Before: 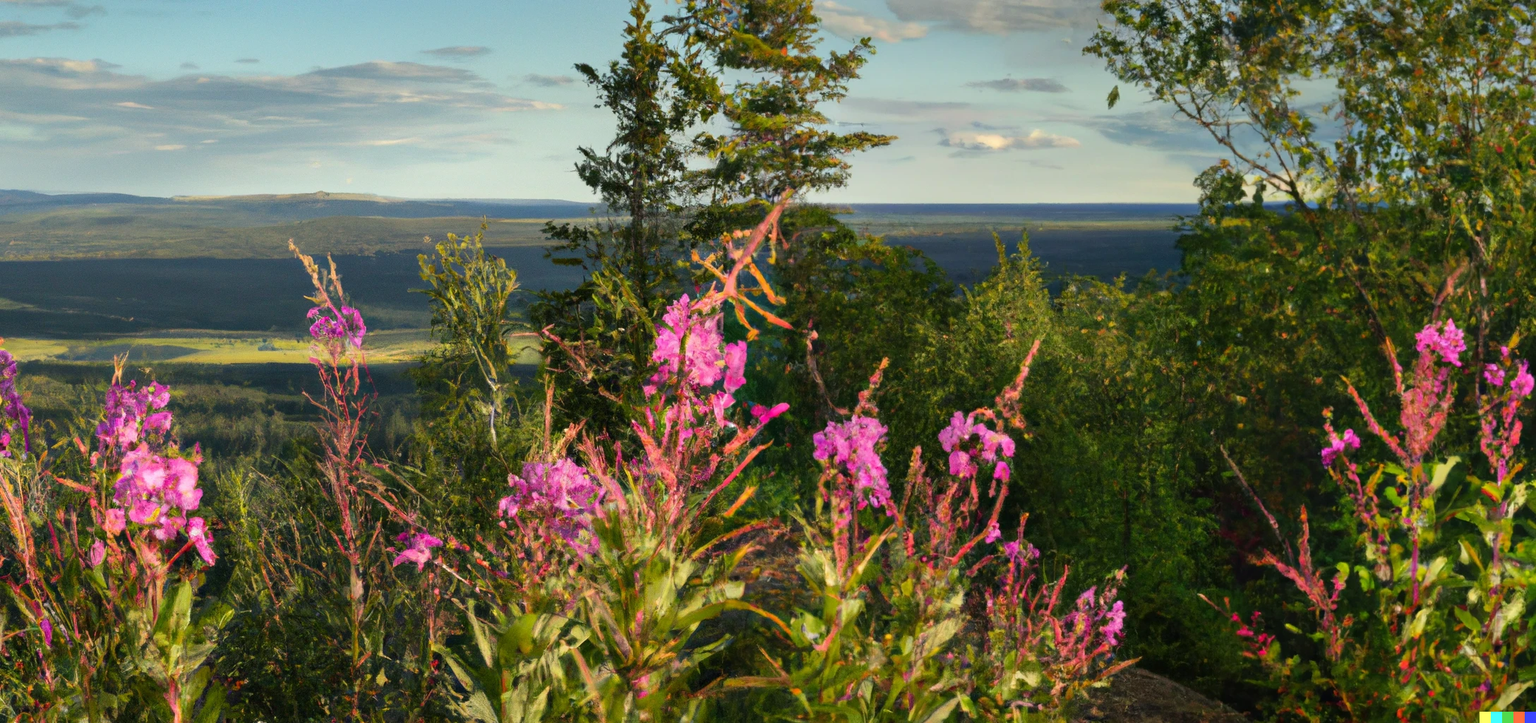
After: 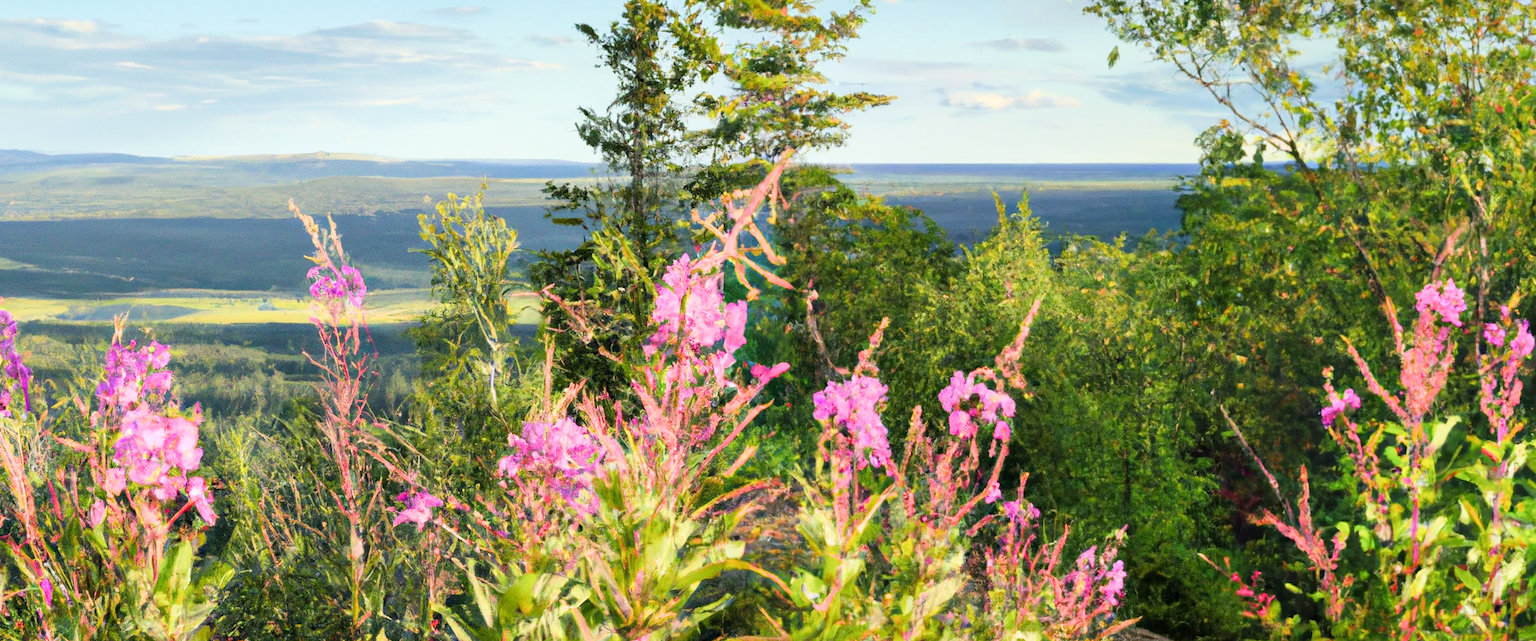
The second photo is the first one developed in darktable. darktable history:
white balance: red 0.967, blue 1.049
shadows and highlights: radius 331.84, shadows 53.55, highlights -100, compress 94.63%, highlights color adjustment 73.23%, soften with gaussian
crop and rotate: top 5.609%, bottom 5.609%
exposure: black level correction 0.001, exposure 1.822 EV, compensate exposure bias true, compensate highlight preservation false
filmic rgb: black relative exposure -7.65 EV, white relative exposure 4.56 EV, hardness 3.61
tone equalizer: on, module defaults
